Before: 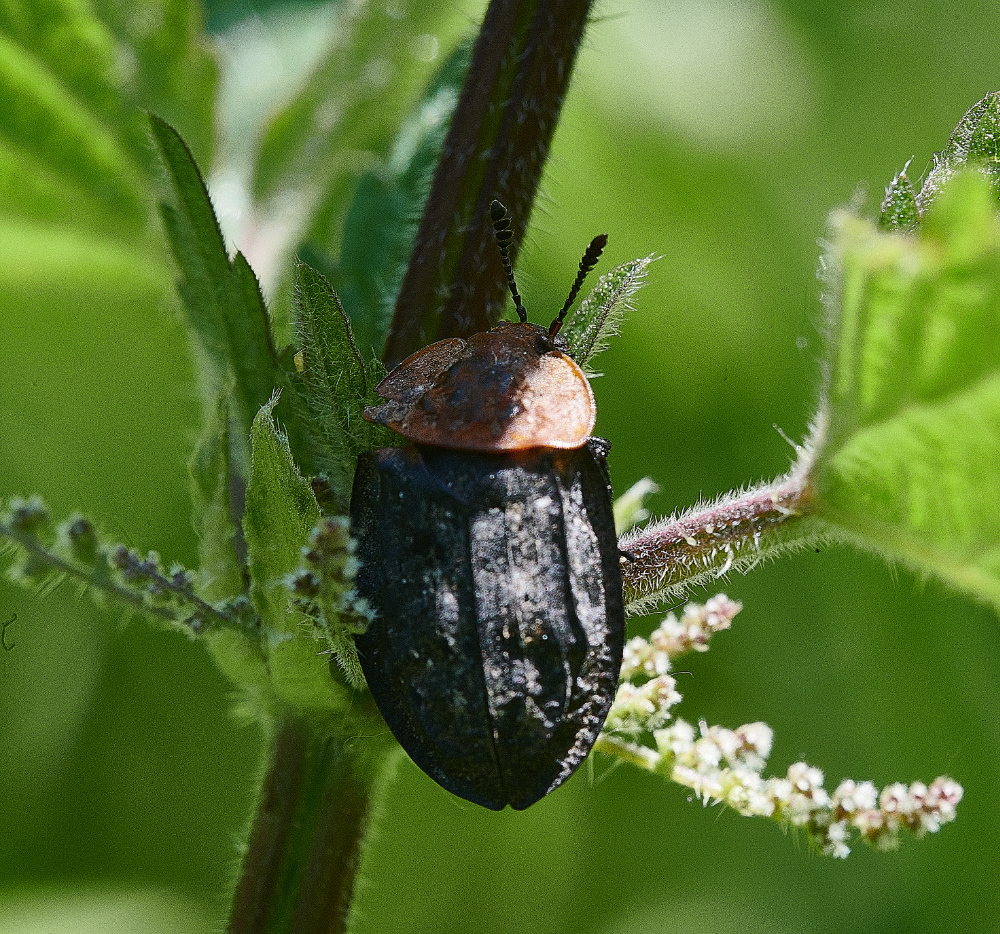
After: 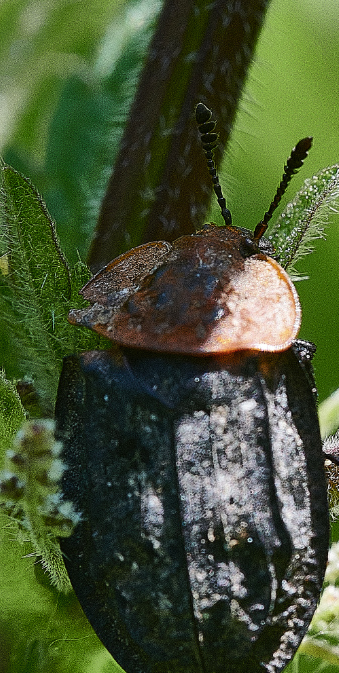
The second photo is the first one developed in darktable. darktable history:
crop and rotate: left 29.549%, top 10.39%, right 36.46%, bottom 17.526%
color balance rgb: linear chroma grading › shadows -1.608%, linear chroma grading › highlights -14.772%, linear chroma grading › global chroma -9.966%, linear chroma grading › mid-tones -10.122%, perceptual saturation grading › global saturation 25.825%
shadows and highlights: low approximation 0.01, soften with gaussian
